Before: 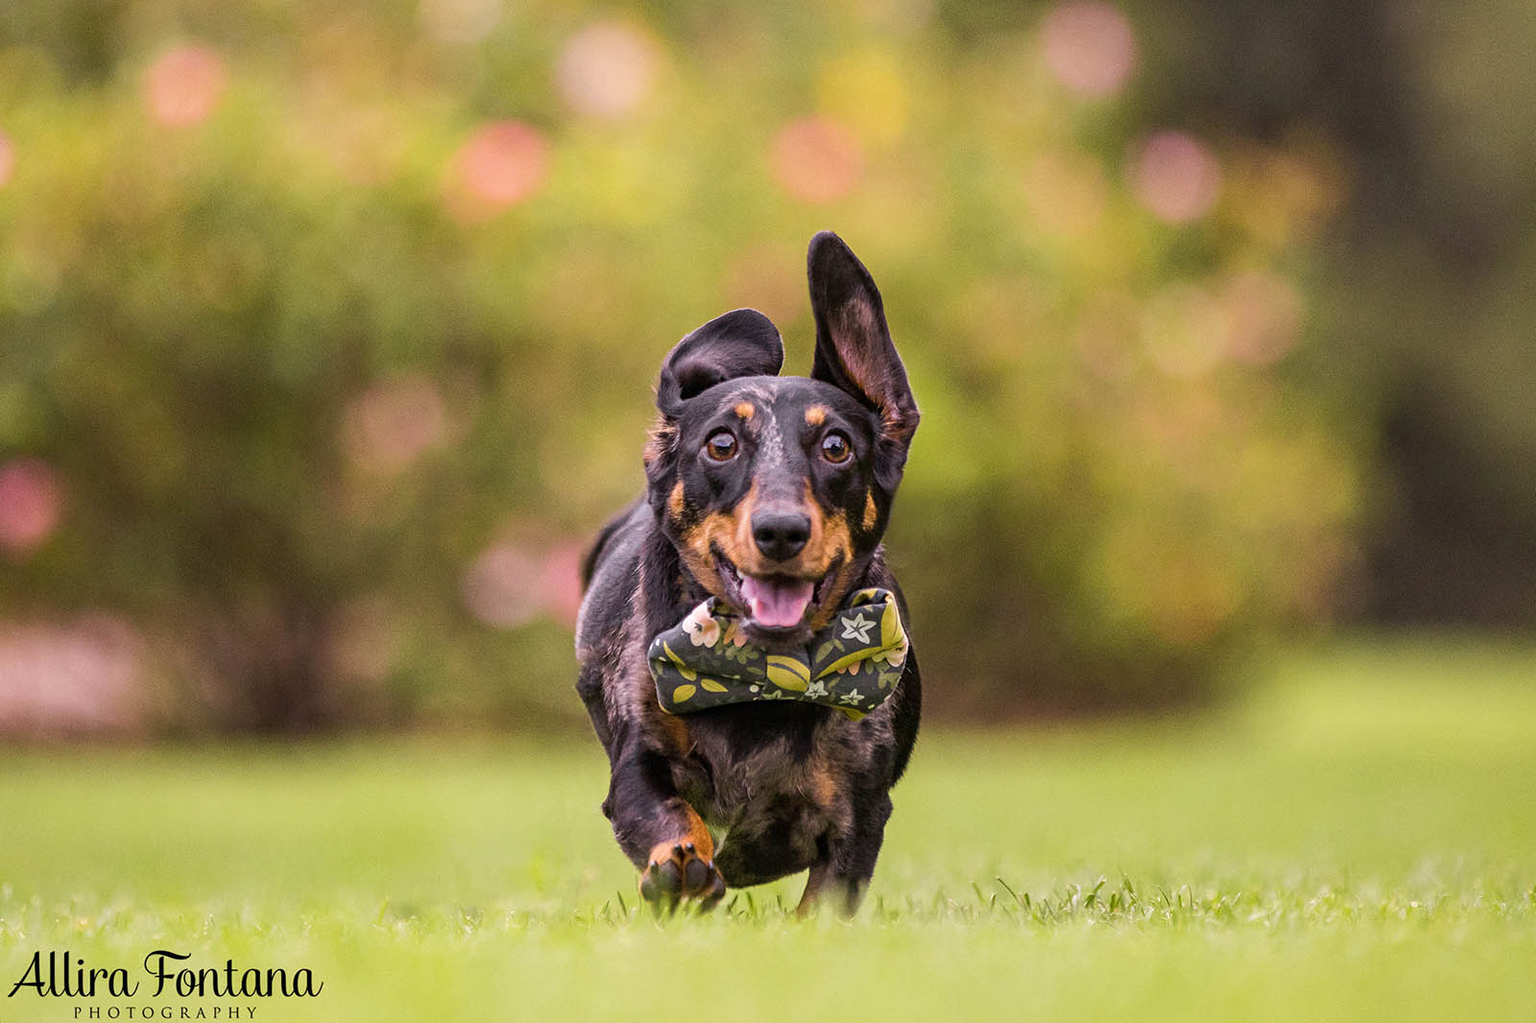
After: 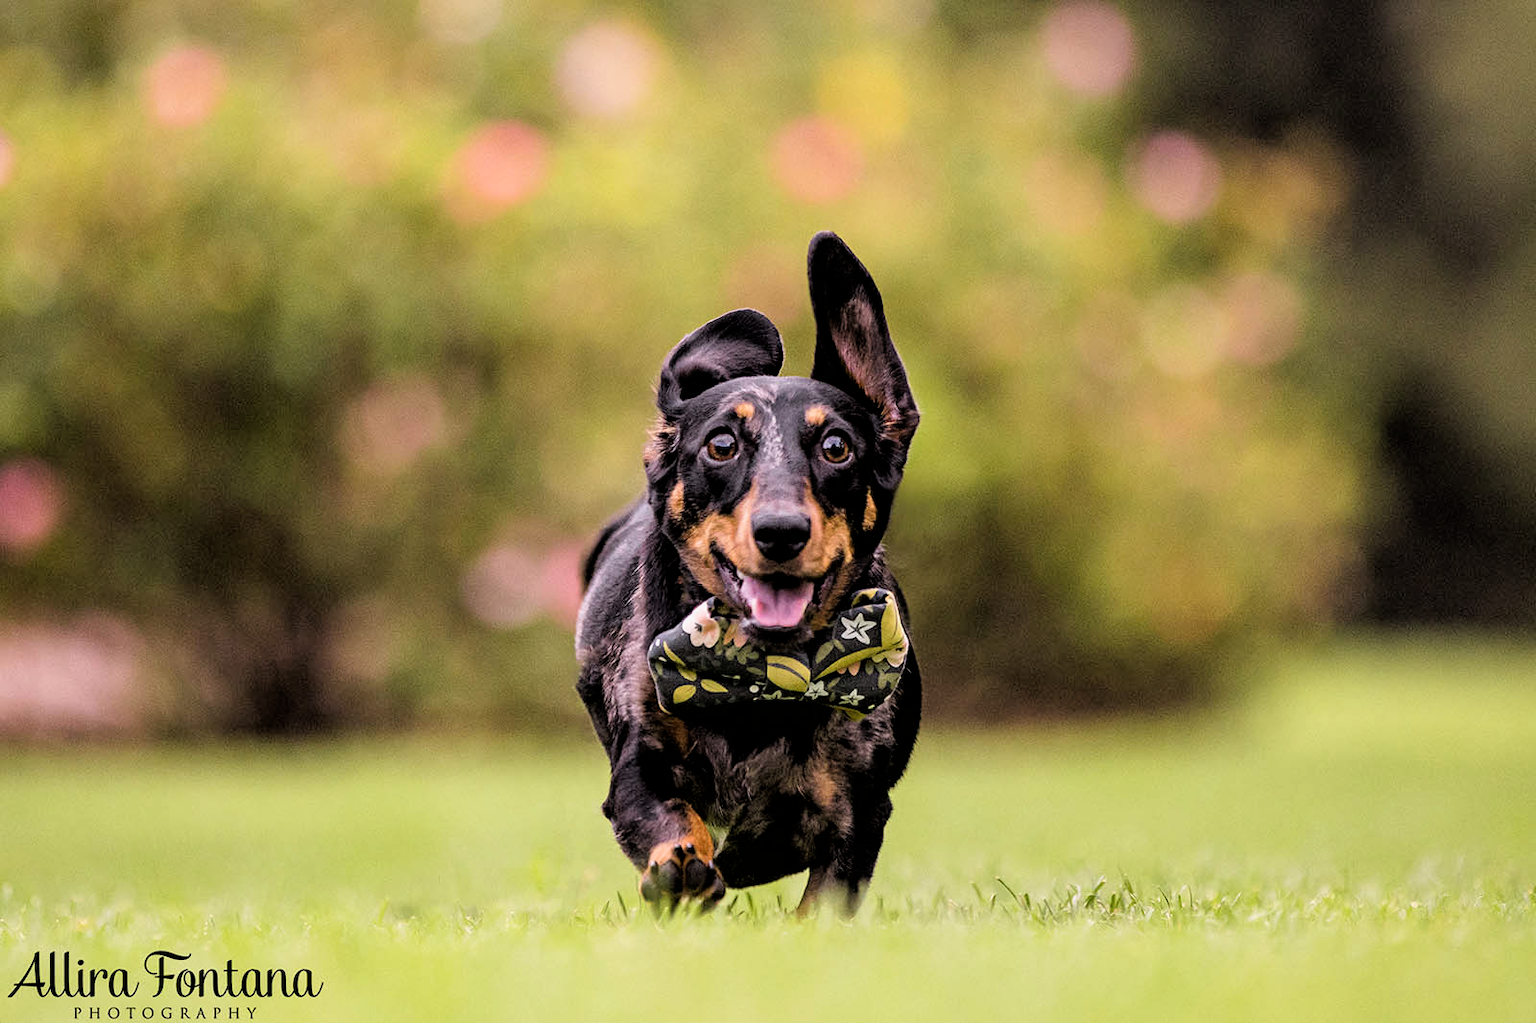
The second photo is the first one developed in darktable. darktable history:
filmic rgb: black relative exposure -3.71 EV, white relative exposure 2.75 EV, dynamic range scaling -5.03%, hardness 3.04
